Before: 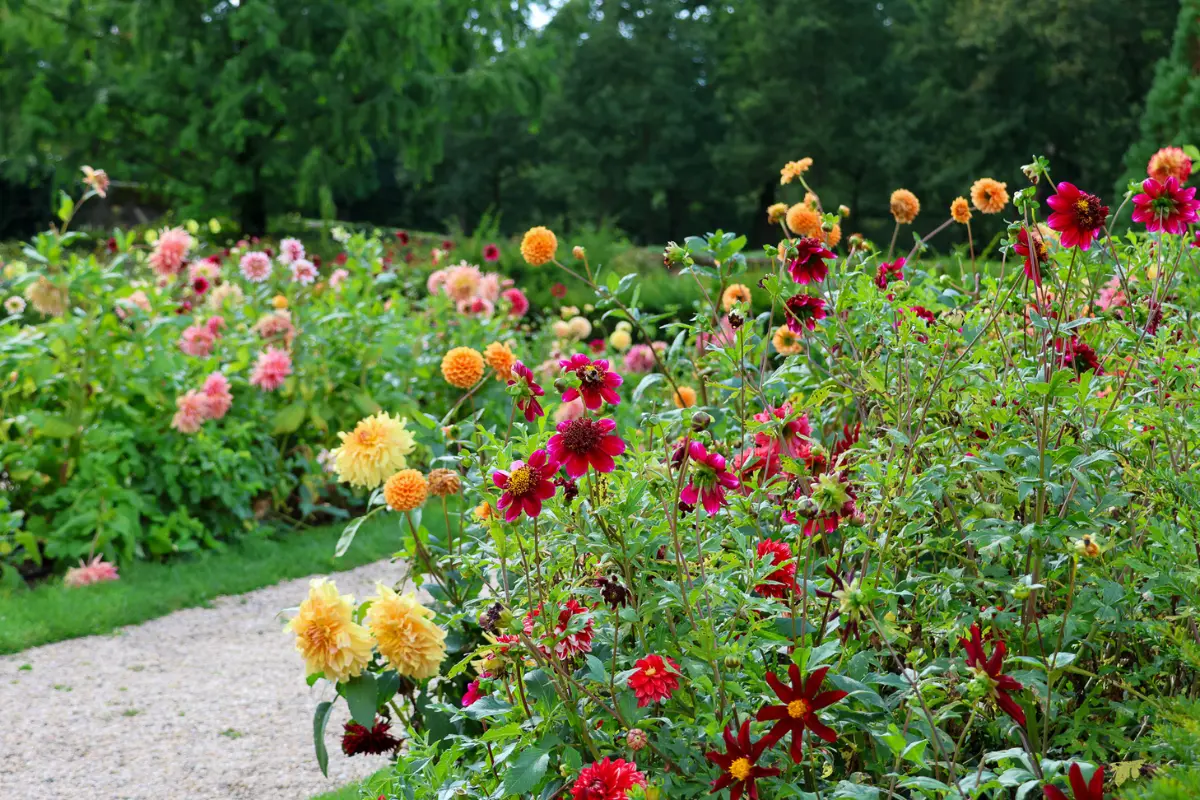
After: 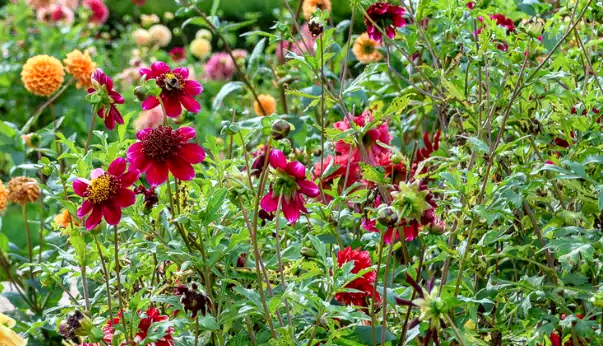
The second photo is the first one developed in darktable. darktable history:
local contrast: detail 130%
tone equalizer: on, module defaults
shadows and highlights: shadows 0, highlights 40
crop: left 35.03%, top 36.625%, right 14.663%, bottom 20.057%
